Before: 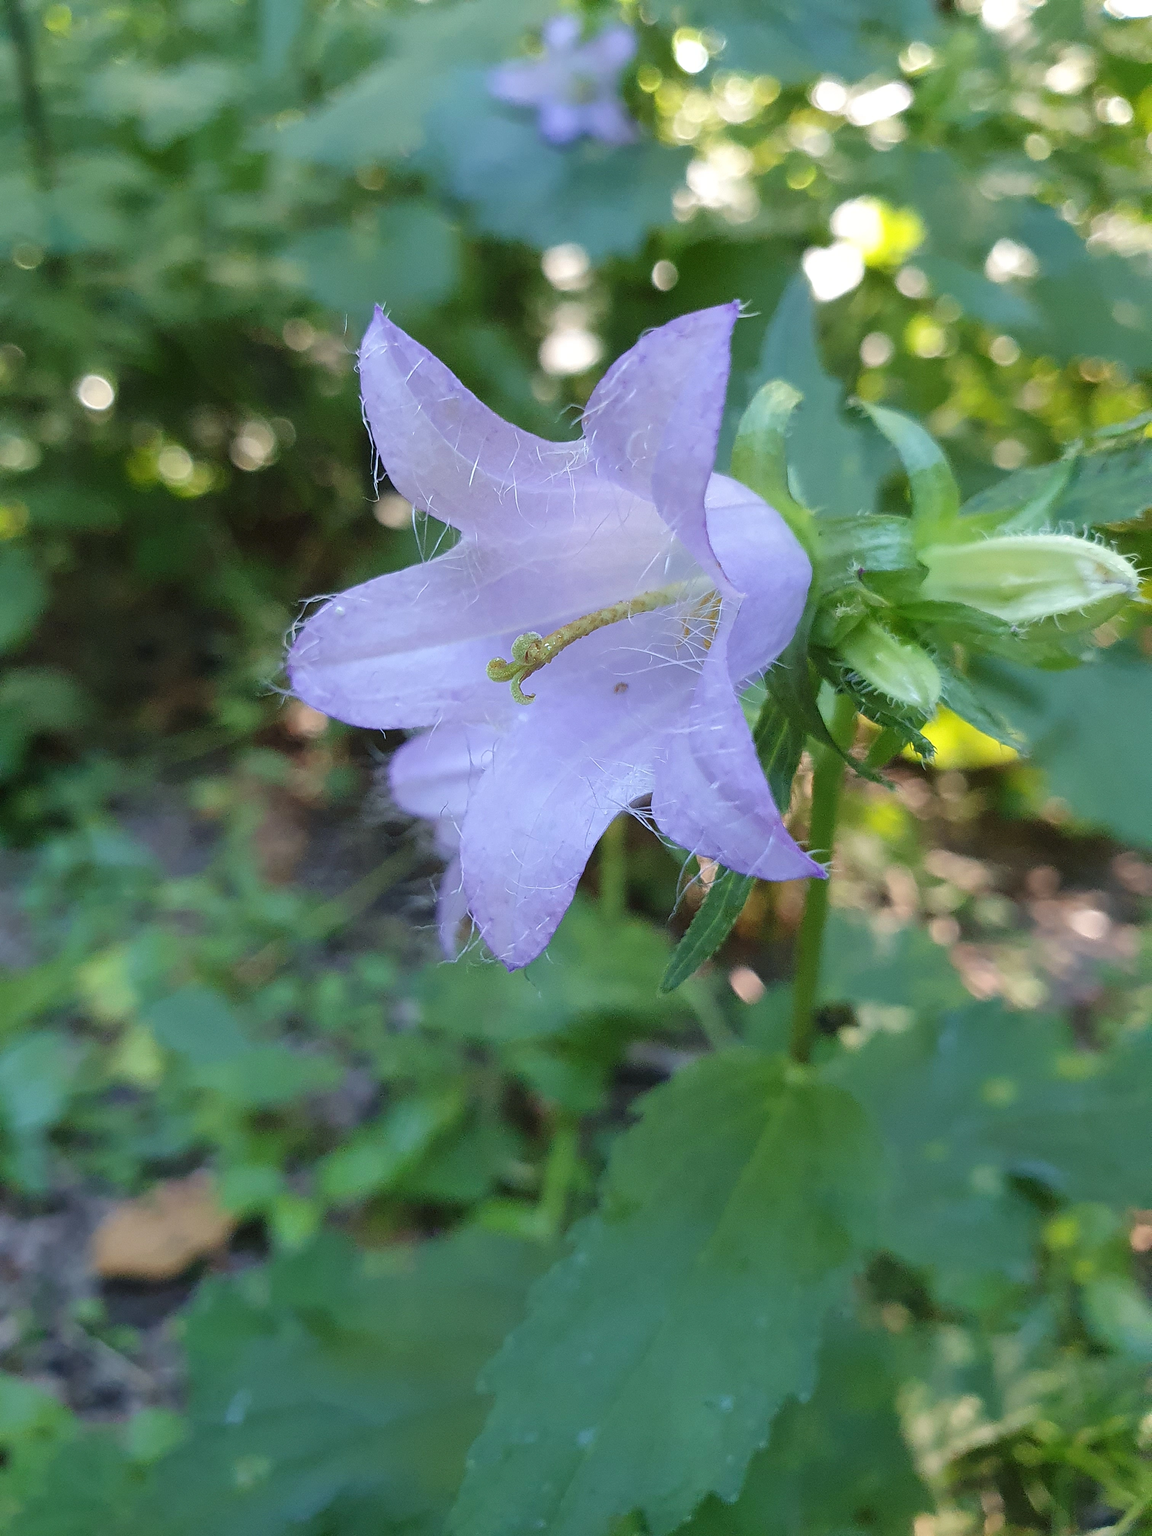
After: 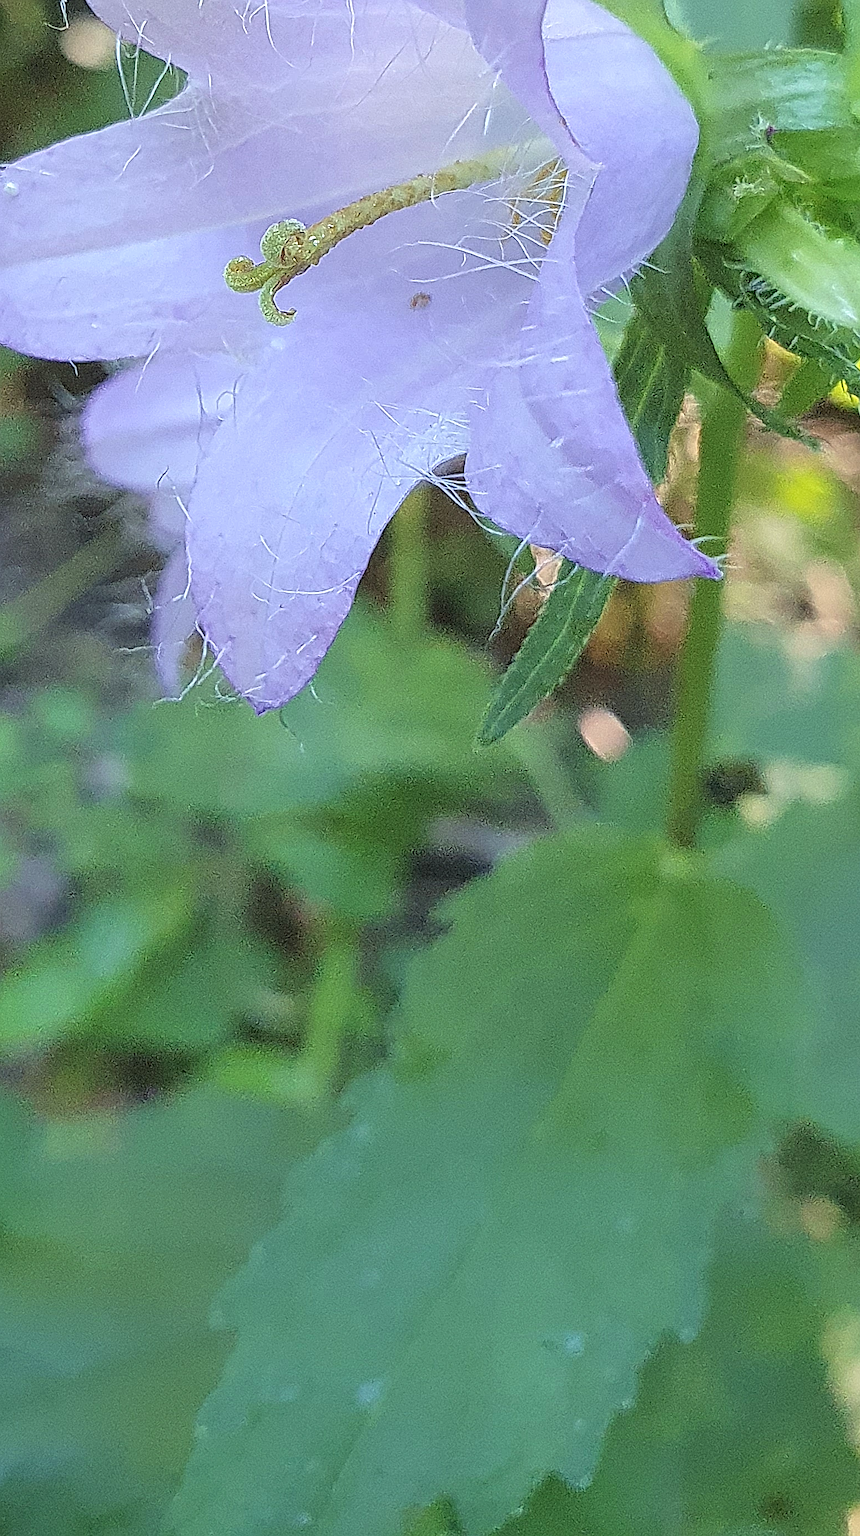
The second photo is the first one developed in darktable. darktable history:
contrast brightness saturation: brightness 0.15
color correction: highlights a* -2.53, highlights b* 2.46
crop and rotate: left 28.888%, top 31.357%, right 19.852%
local contrast: mode bilateral grid, contrast 19, coarseness 3, detail 299%, midtone range 0.2
